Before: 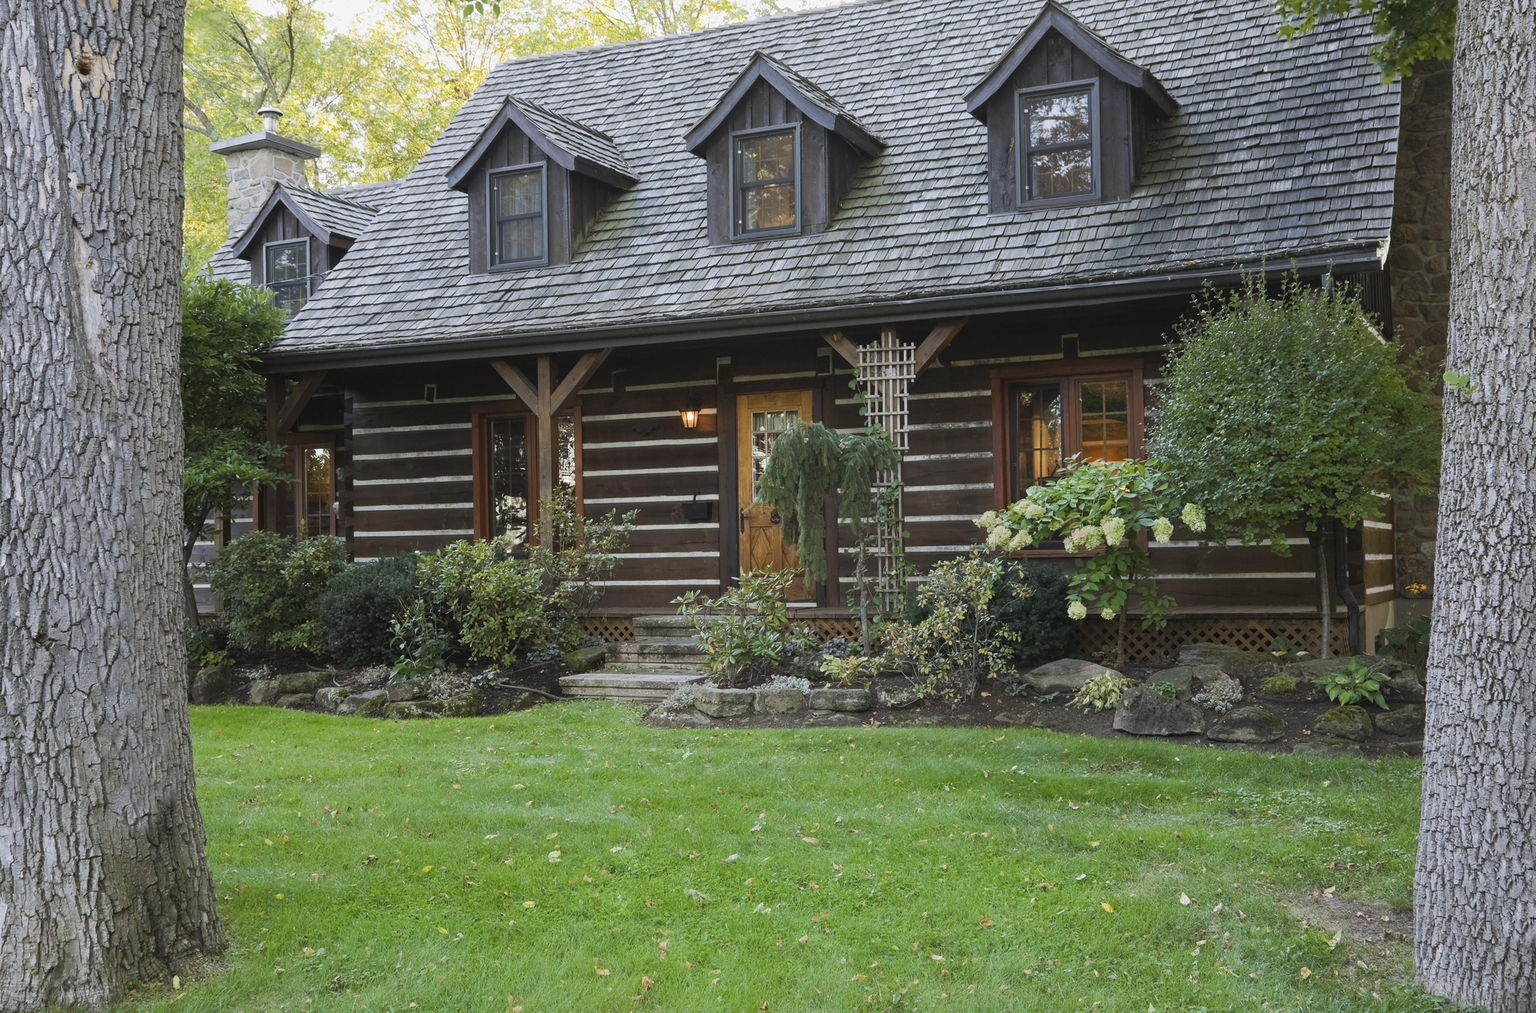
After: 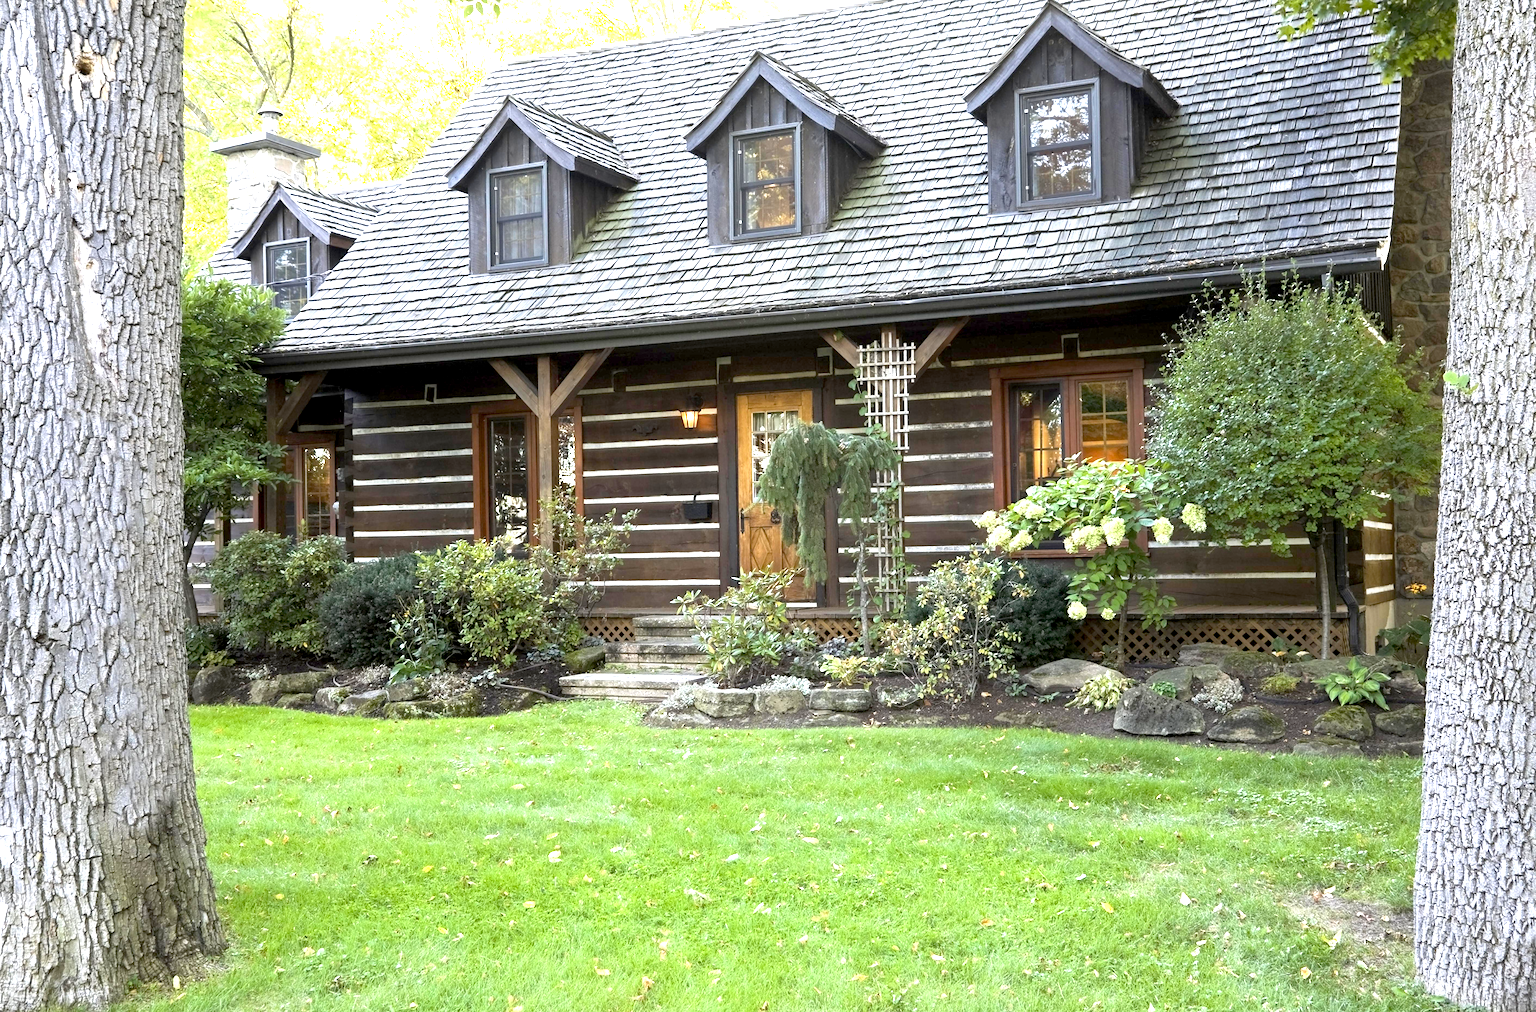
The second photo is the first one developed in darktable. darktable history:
exposure: black level correction 0.009, exposure 1.434 EV, compensate exposure bias true, compensate highlight preservation false
